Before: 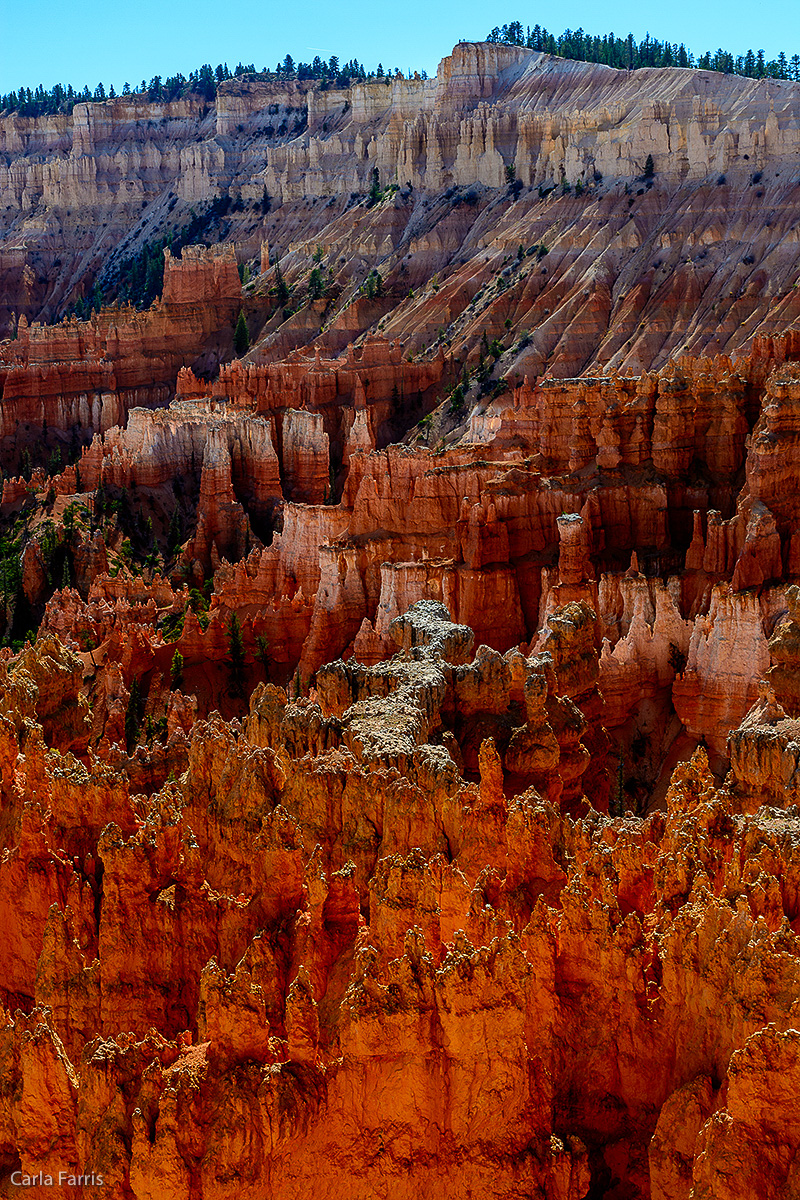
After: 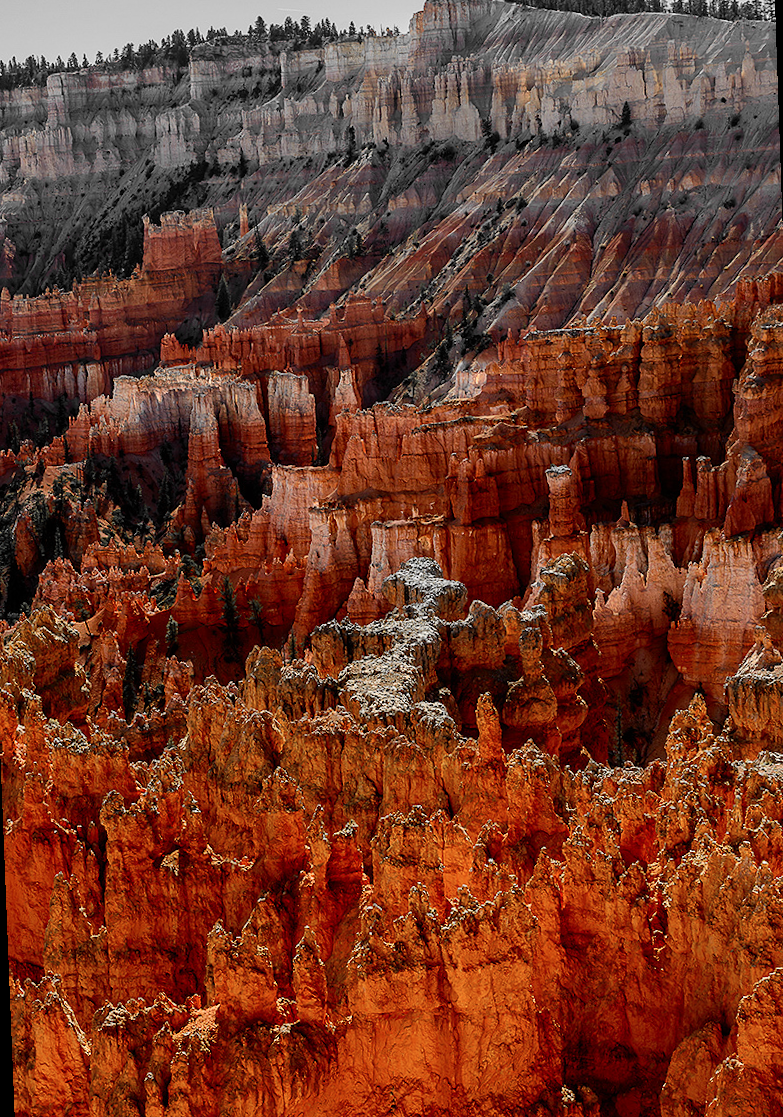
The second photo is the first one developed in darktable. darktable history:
color zones: curves: ch0 [(0, 0.447) (0.184, 0.543) (0.323, 0.476) (0.429, 0.445) (0.571, 0.443) (0.714, 0.451) (0.857, 0.452) (1, 0.447)]; ch1 [(0, 0.464) (0.176, 0.46) (0.287, 0.177) (0.429, 0.002) (0.571, 0) (0.714, 0) (0.857, 0) (1, 0.464)], mix 20%
rotate and perspective: rotation -2.12°, lens shift (vertical) 0.009, lens shift (horizontal) -0.008, automatic cropping original format, crop left 0.036, crop right 0.964, crop top 0.05, crop bottom 0.959
